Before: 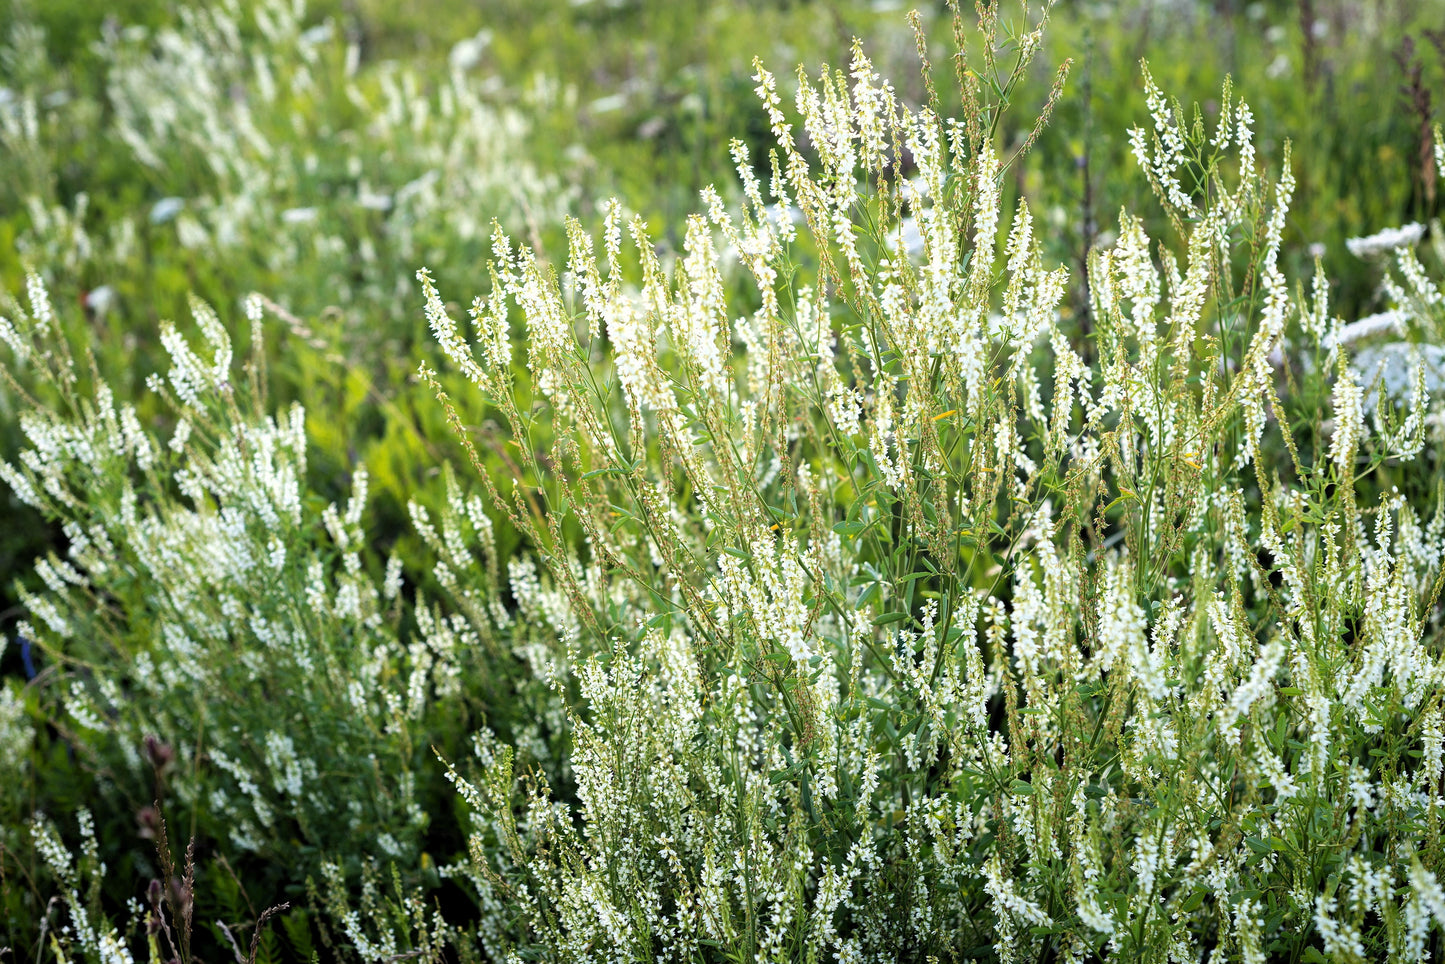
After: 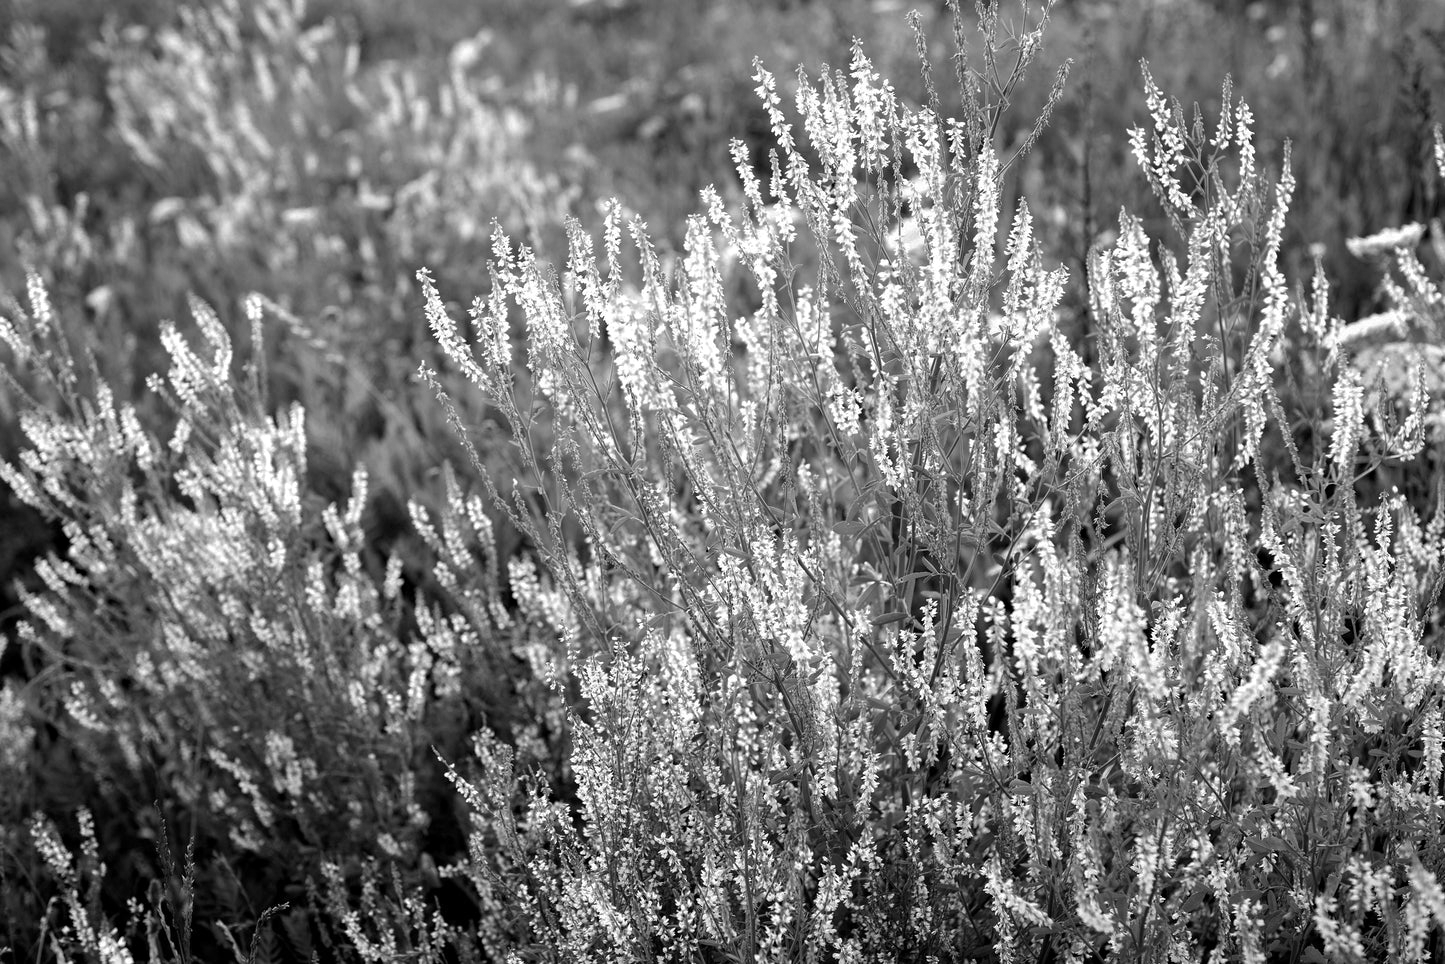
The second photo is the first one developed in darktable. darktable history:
base curve: curves: ch0 [(0, 0) (0.74, 0.67) (1, 1)], preserve colors none
color calibration: output gray [0.22, 0.42, 0.37, 0], gray › normalize channels true, illuminant as shot in camera, x 0.376, y 0.392, temperature 4196.68 K, gamut compression 0.02
haze removal: compatibility mode true, adaptive false
